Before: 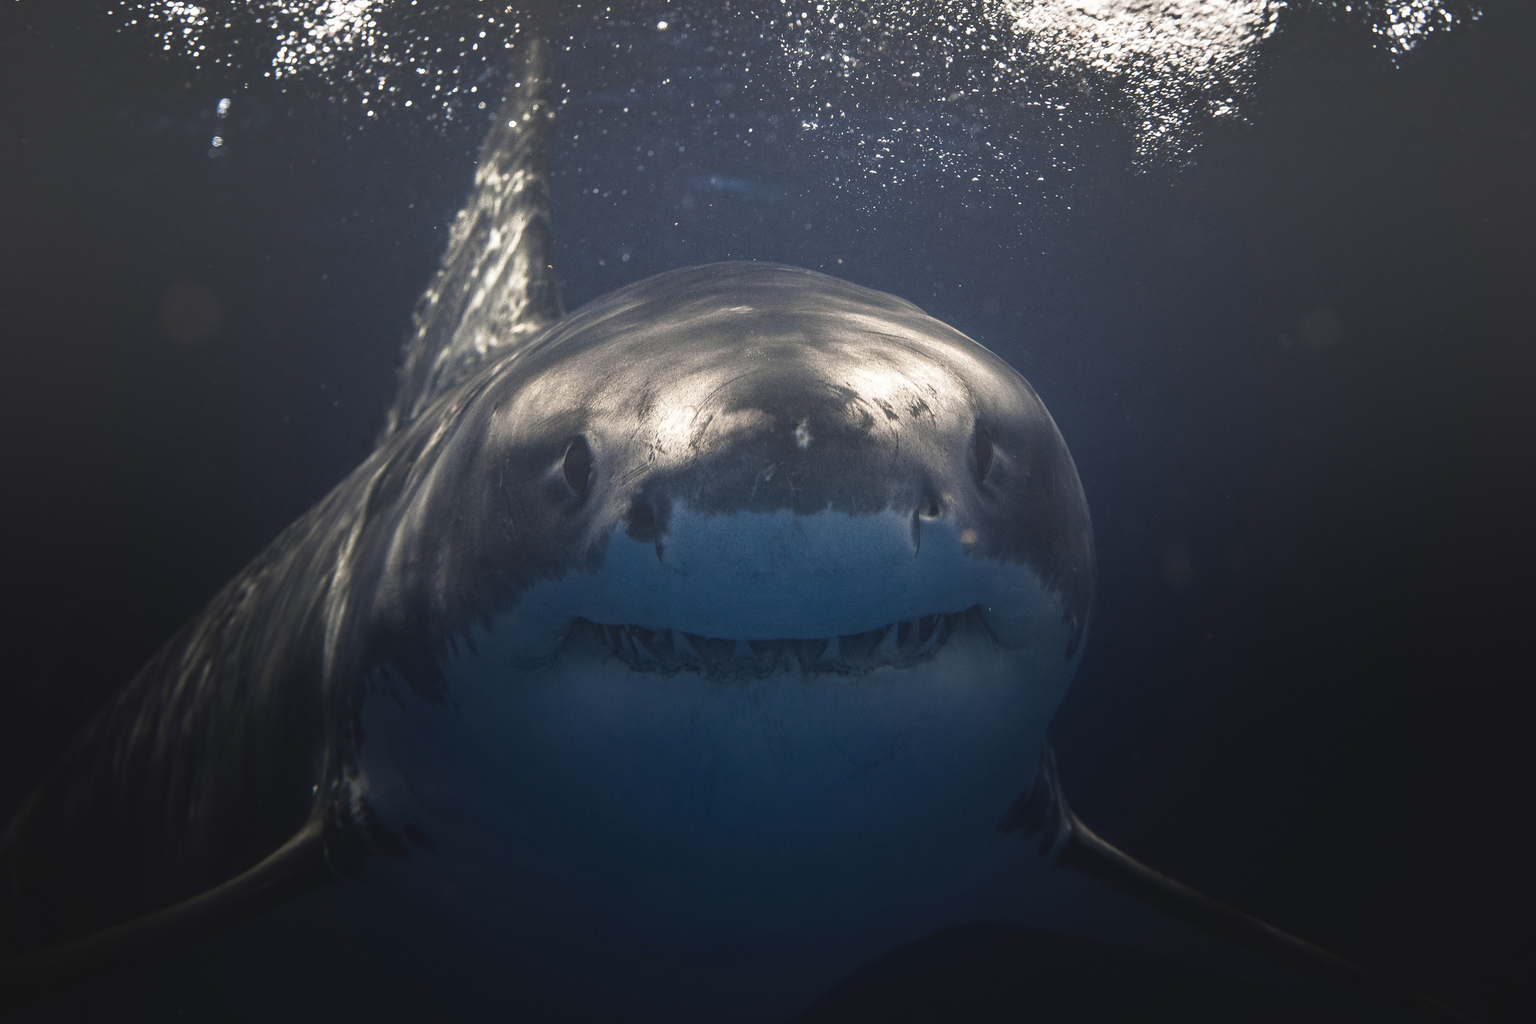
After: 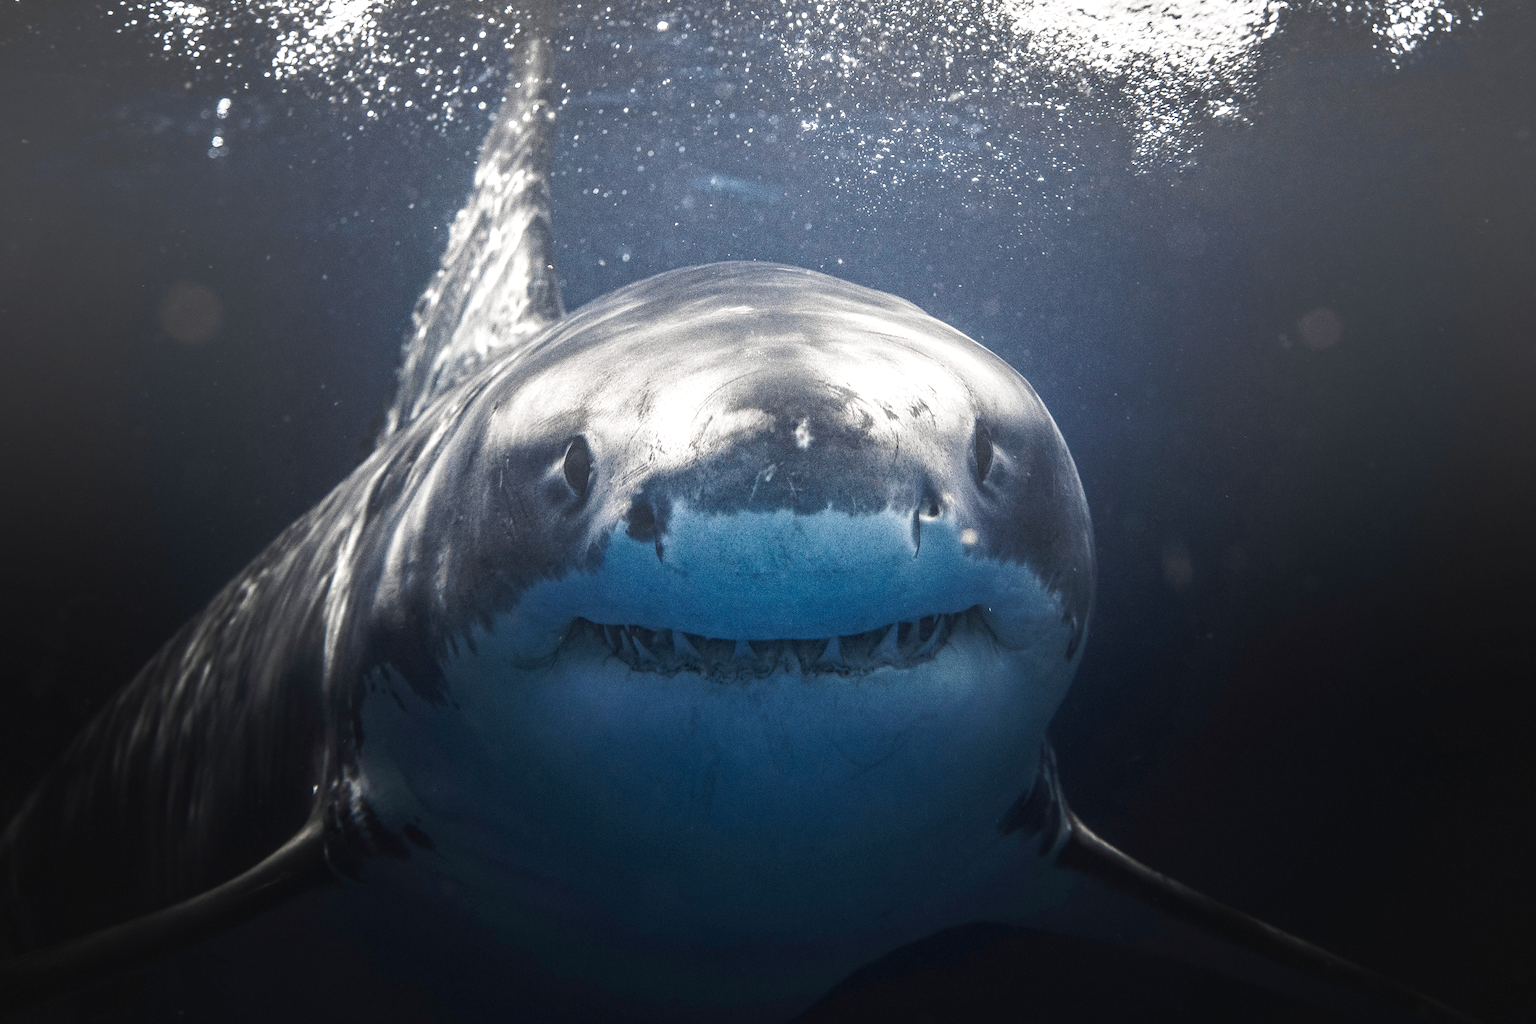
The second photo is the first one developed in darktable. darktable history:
local contrast: detail 130%
tone equalizer: on, module defaults
tone curve: curves: ch0 [(0, 0) (0.003, 0.004) (0.011, 0.015) (0.025, 0.034) (0.044, 0.061) (0.069, 0.095) (0.1, 0.137) (0.136, 0.186) (0.177, 0.243) (0.224, 0.307) (0.277, 0.416) (0.335, 0.533) (0.399, 0.641) (0.468, 0.748) (0.543, 0.829) (0.623, 0.886) (0.709, 0.924) (0.801, 0.951) (0.898, 0.975) (1, 1)], preserve colors none
color zones: curves: ch1 [(0.238, 0.163) (0.476, 0.2) (0.733, 0.322) (0.848, 0.134)]
